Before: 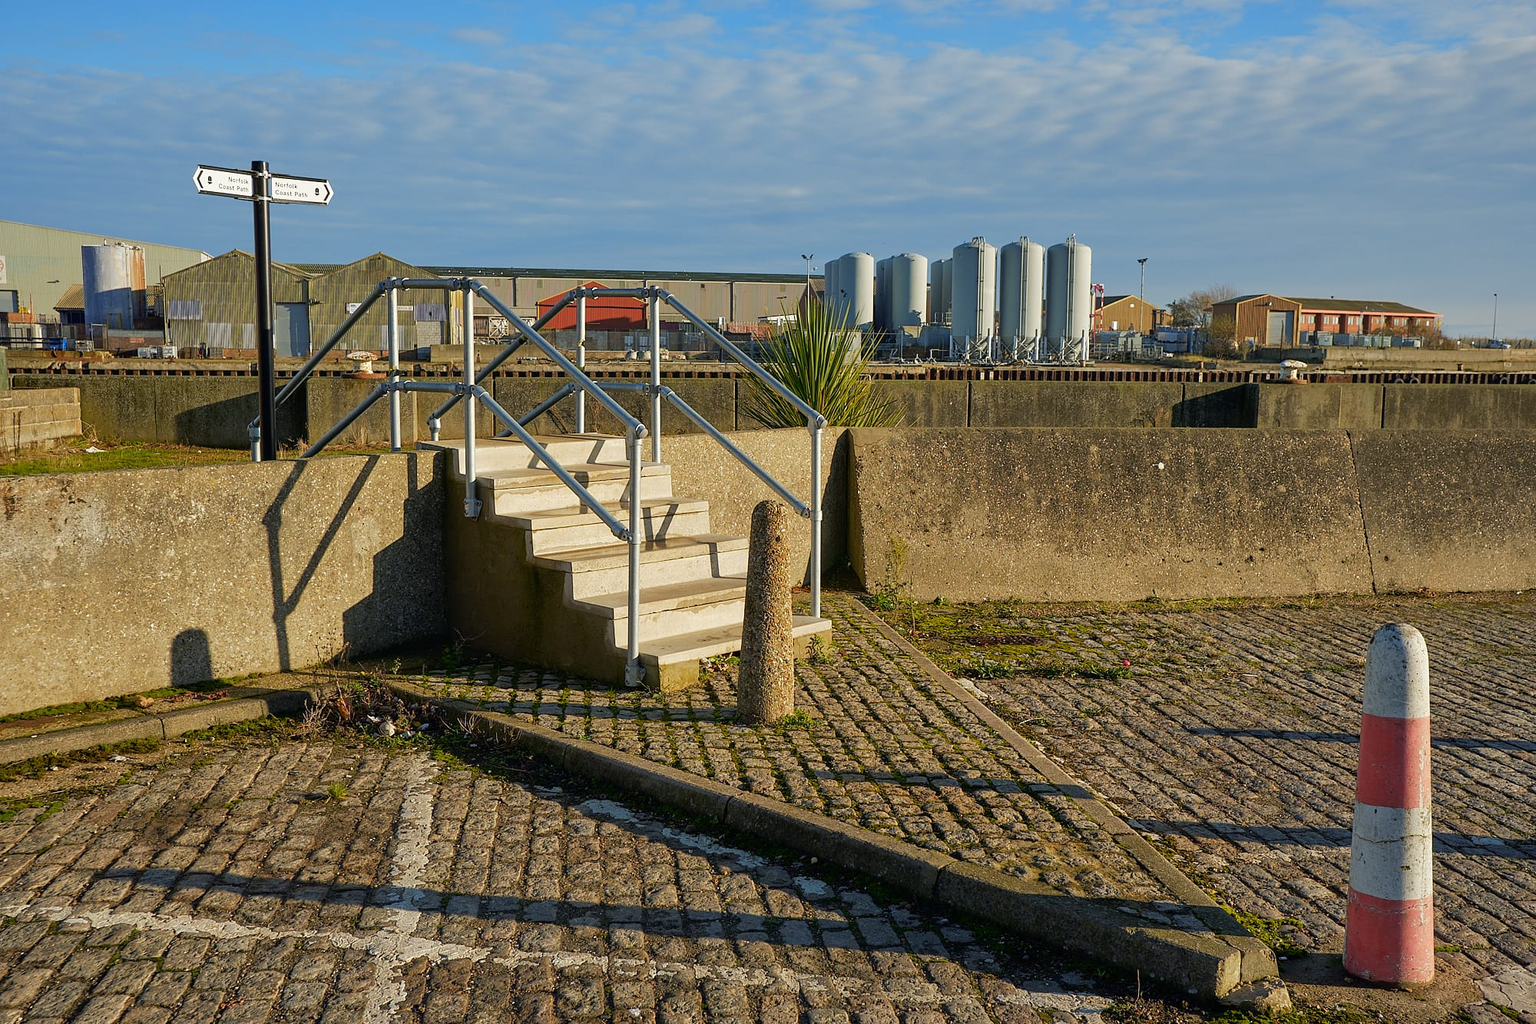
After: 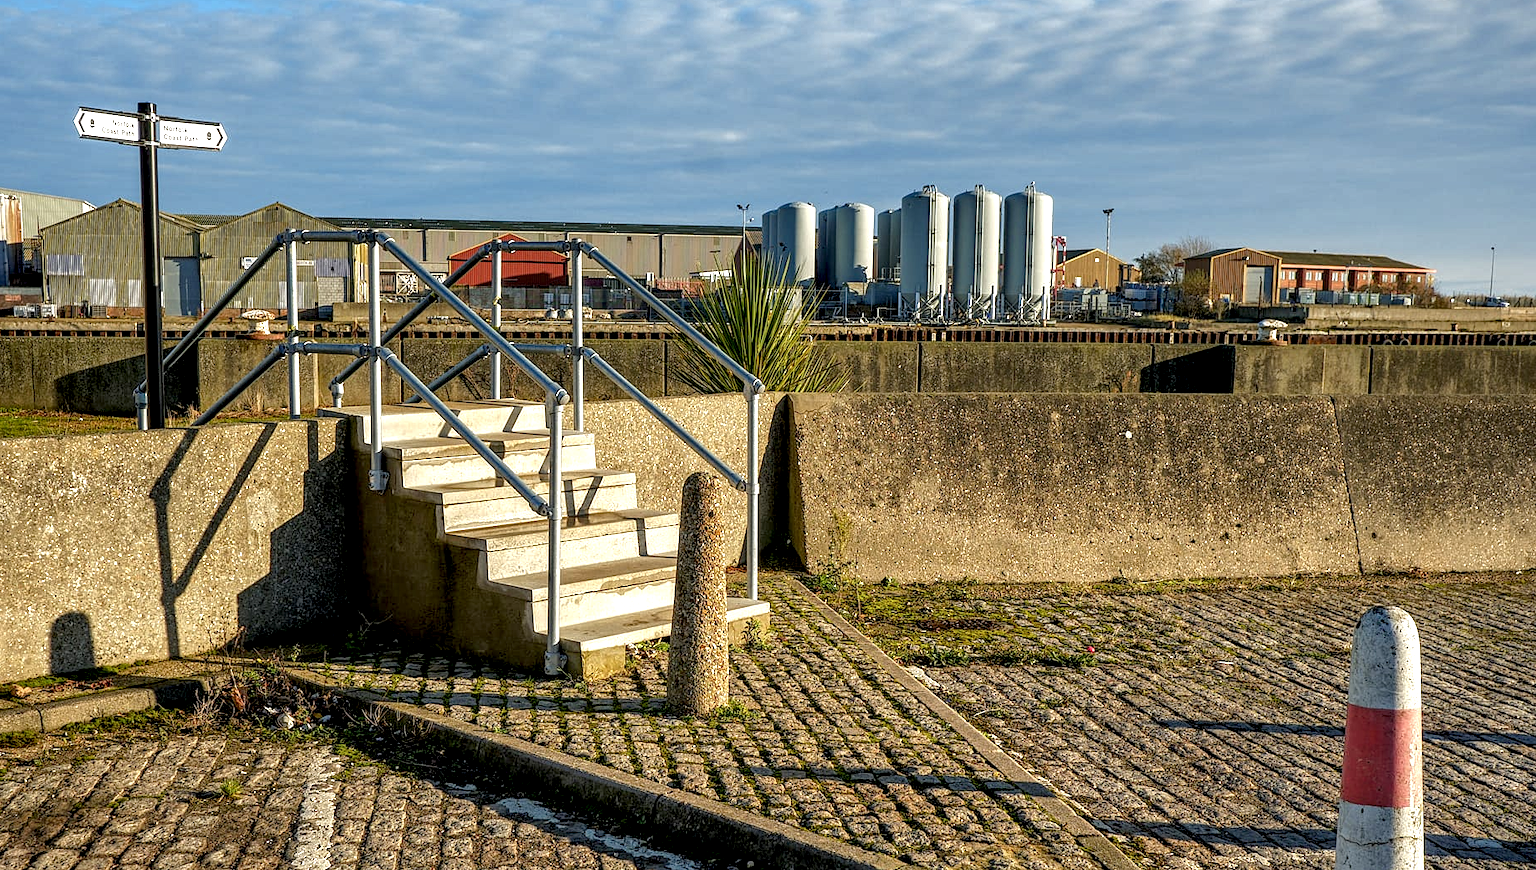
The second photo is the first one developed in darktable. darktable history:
local contrast: highlights 22%, detail 197%
exposure: black level correction 0, exposure 0.698 EV, compensate highlight preservation false
tone equalizer: -8 EV 0.284 EV, -7 EV 0.401 EV, -6 EV 0.427 EV, -5 EV 0.246 EV, -3 EV -0.252 EV, -2 EV -0.443 EV, -1 EV -0.418 EV, +0 EV -0.266 EV, edges refinement/feathering 500, mask exposure compensation -1.57 EV, preserve details no
crop: left 8.157%, top 6.57%, bottom 15.34%
